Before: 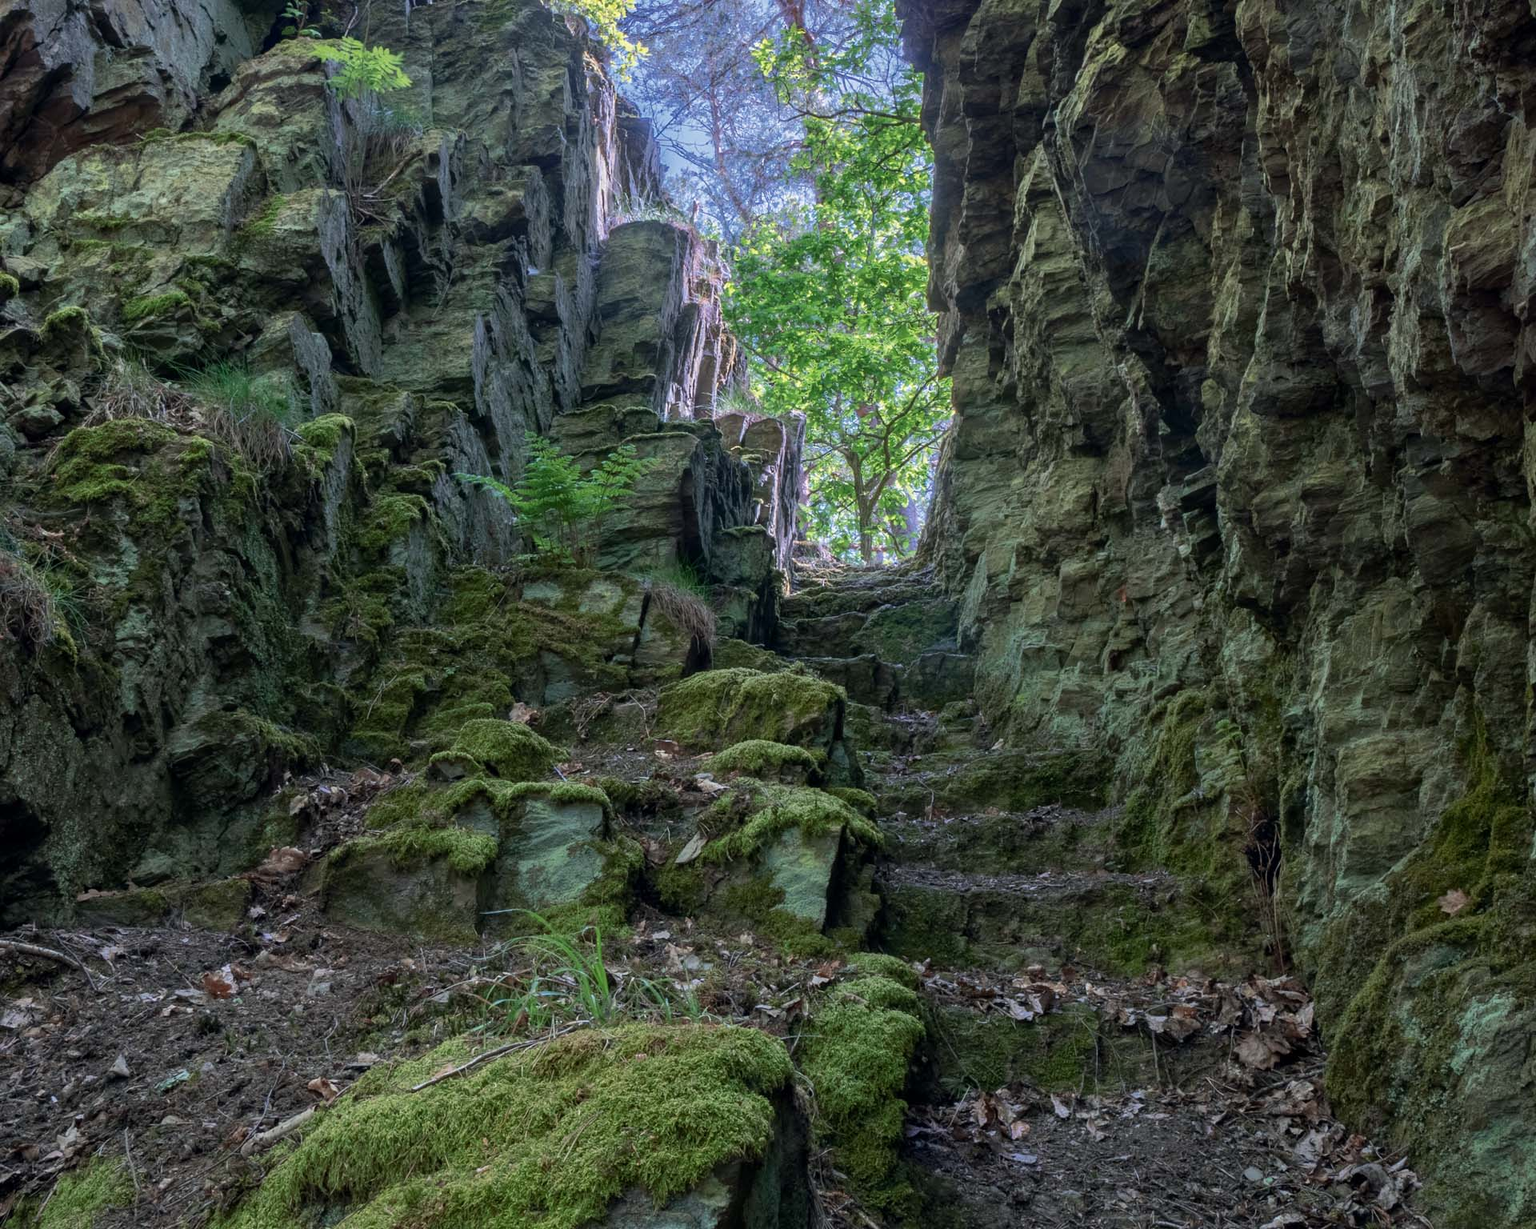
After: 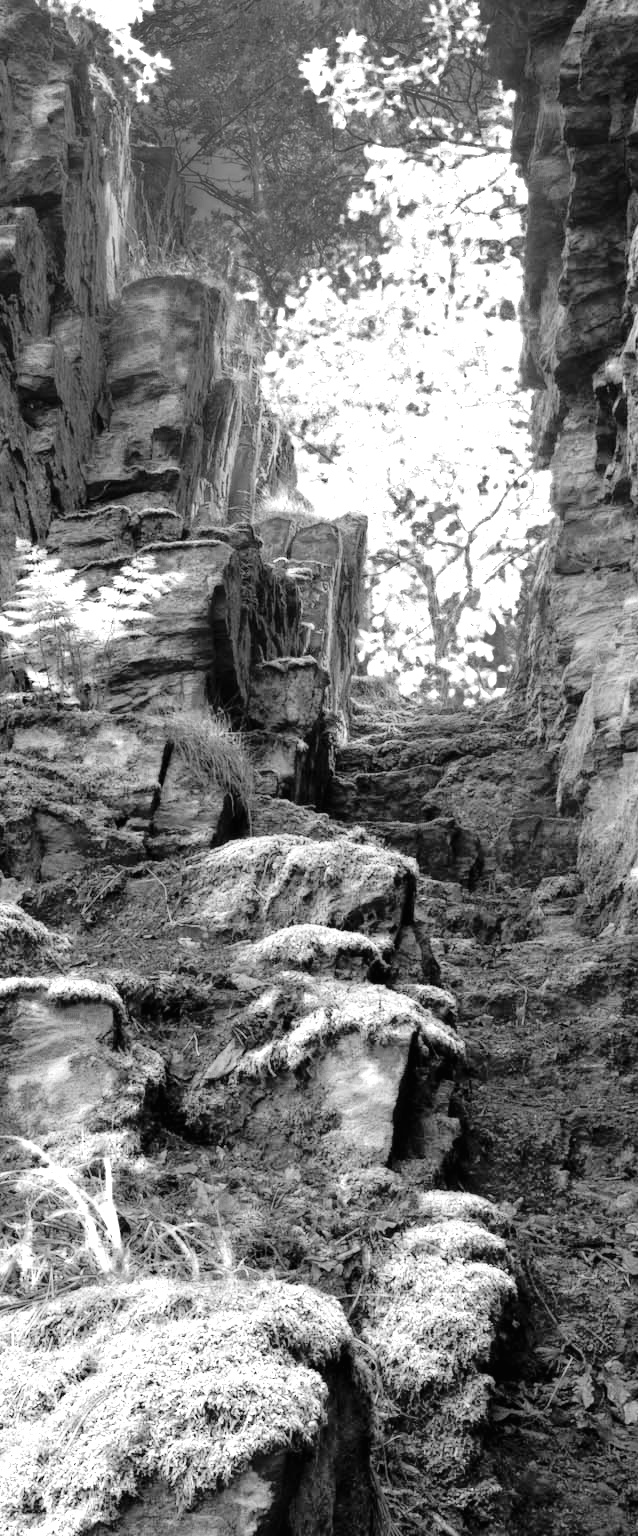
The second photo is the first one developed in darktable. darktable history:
color zones: curves: ch0 [(0, 0.554) (0.146, 0.662) (0.293, 0.86) (0.503, 0.774) (0.637, 0.106) (0.74, 0.072) (0.866, 0.488) (0.998, 0.569)]; ch1 [(0, 0) (0.143, 0) (0.286, 0) (0.429, 0) (0.571, 0) (0.714, 0) (0.857, 0)]
filmic rgb: black relative exposure -7.5 EV, white relative exposure 5 EV, hardness 3.31, contrast 1.3, contrast in shadows safe
exposure: compensate highlight preservation false
crop: left 33.36%, right 33.36%
tone curve: curves: ch0 [(0, 0) (0.004, 0.008) (0.077, 0.156) (0.169, 0.29) (0.774, 0.774) (1, 1)], color space Lab, linked channels, preserve colors none
white balance: red 0.988, blue 1.017
contrast brightness saturation: brightness 0.09, saturation 0.19
